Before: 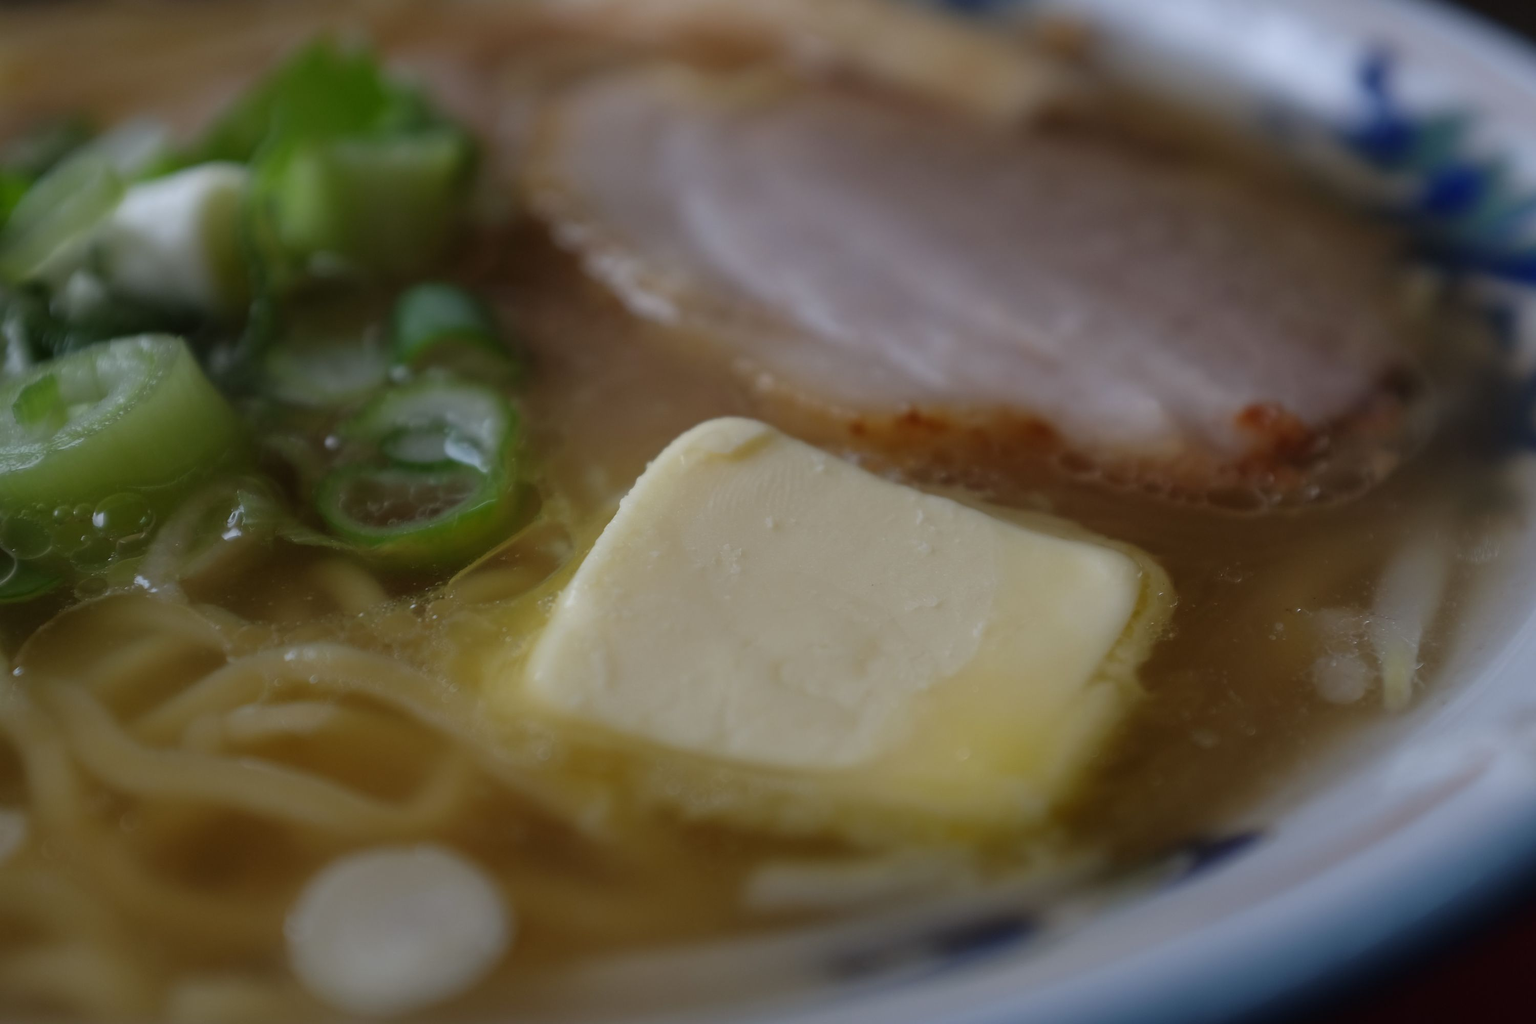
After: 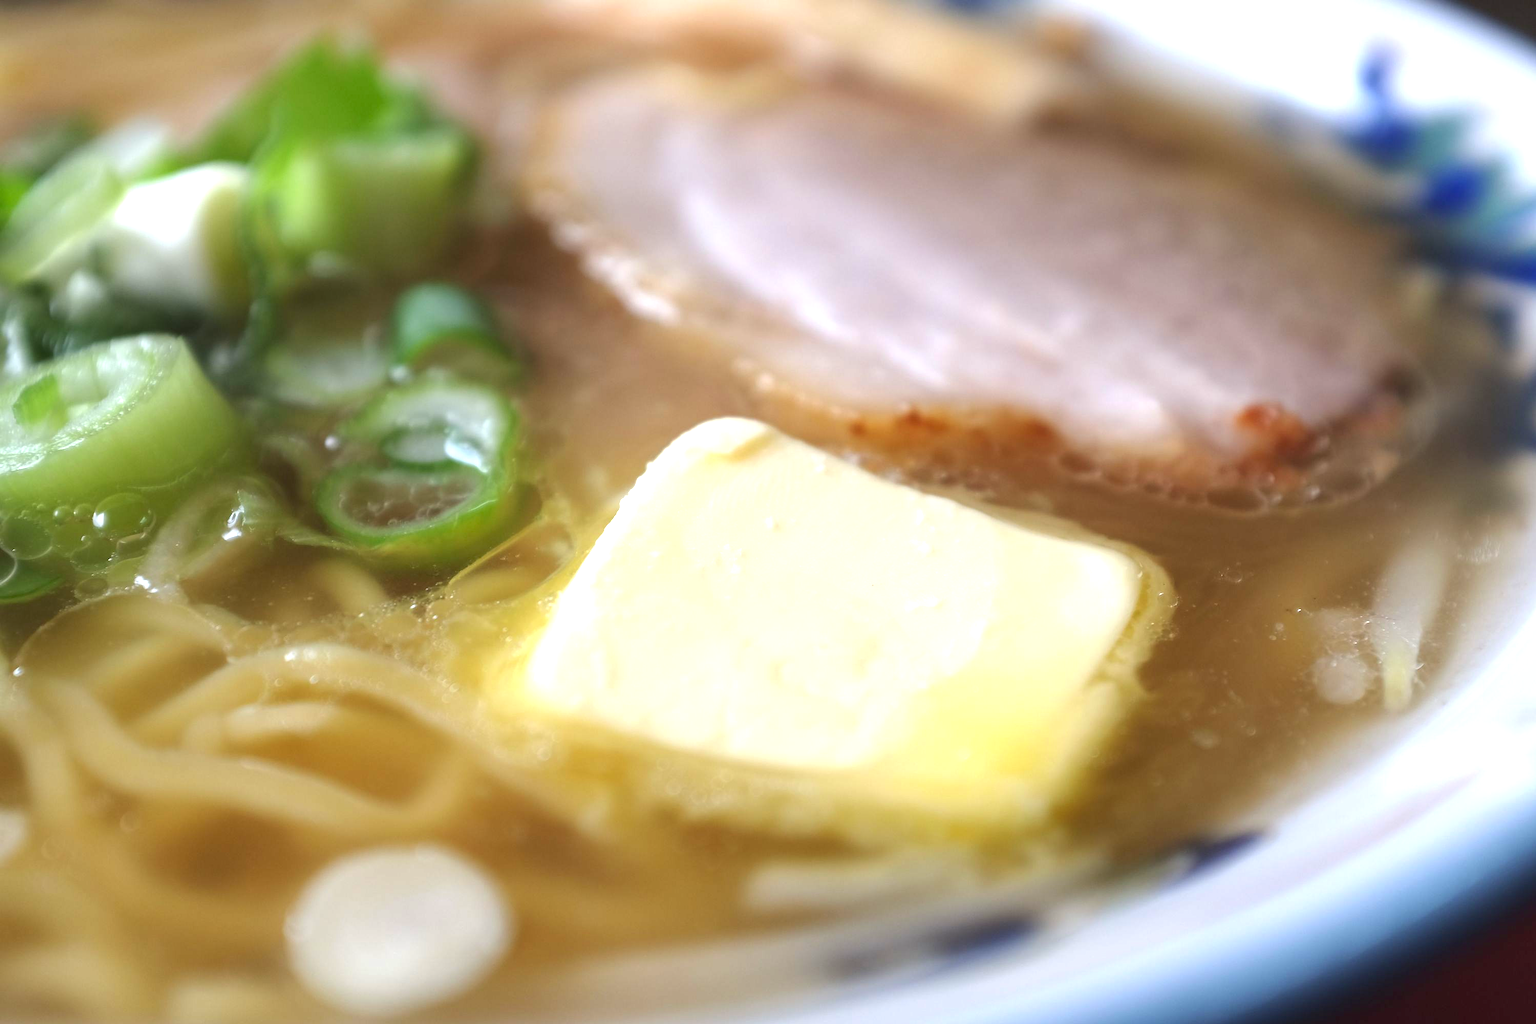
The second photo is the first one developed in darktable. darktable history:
exposure: black level correction 0, exposure 1.9 EV, compensate highlight preservation false
